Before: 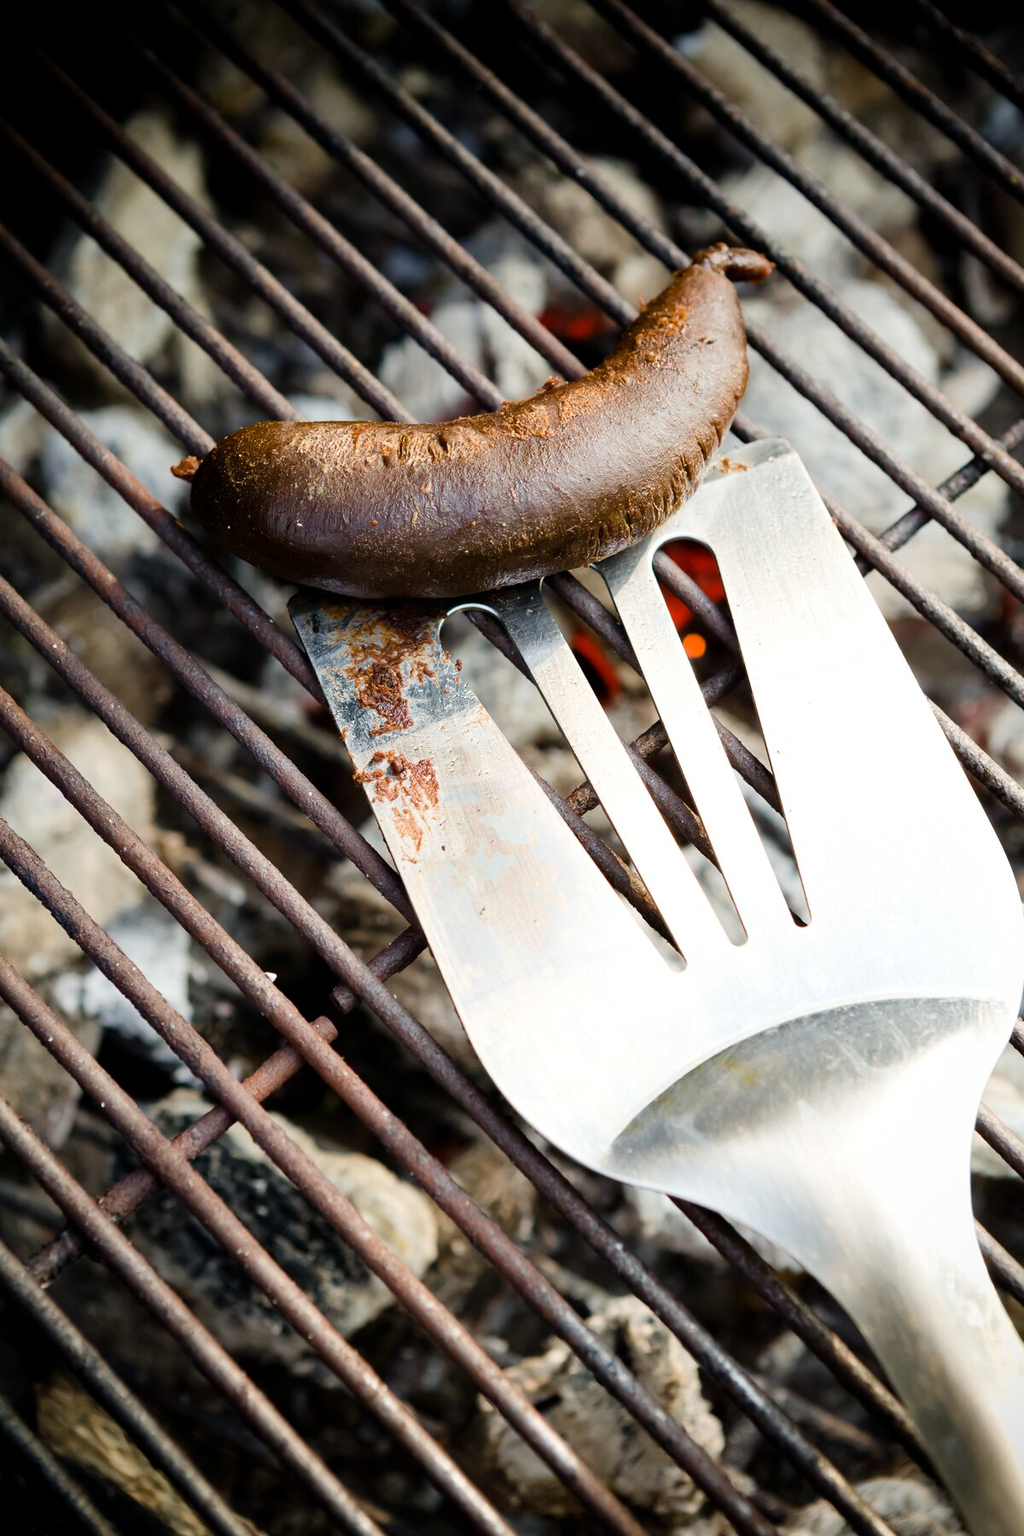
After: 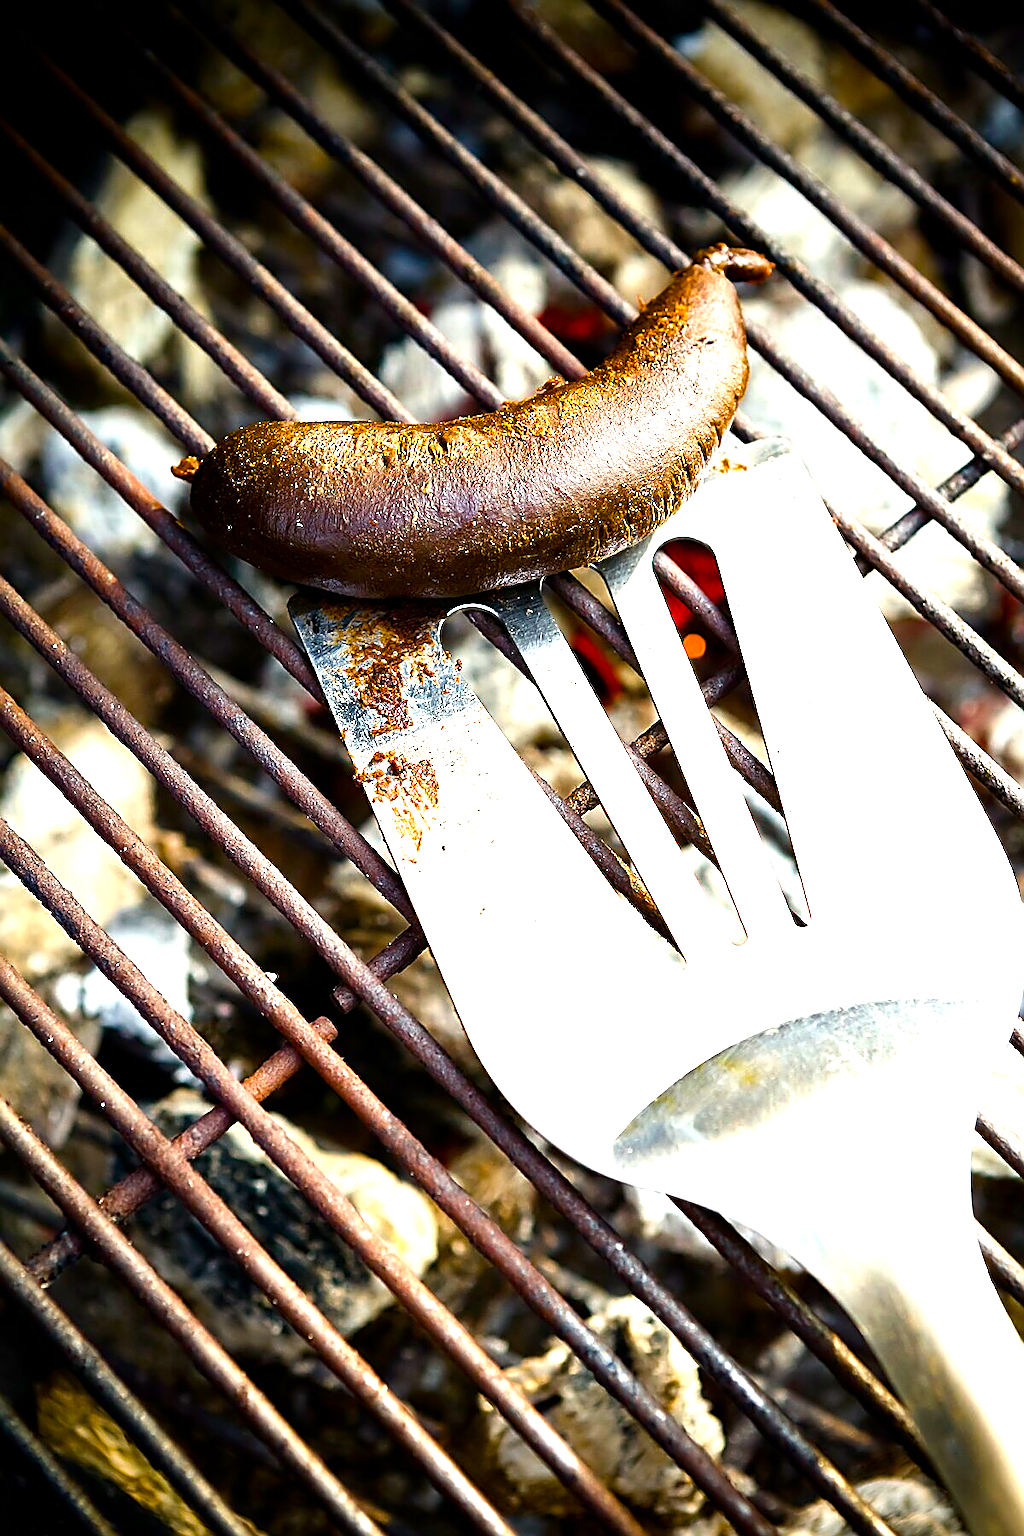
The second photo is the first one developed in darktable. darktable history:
sharpen: radius 1.685, amount 1.294
contrast brightness saturation: brightness -0.09
color balance rgb: linear chroma grading › global chroma 10%, perceptual saturation grading › global saturation 40%, perceptual brilliance grading › global brilliance 30%, global vibrance 20%
